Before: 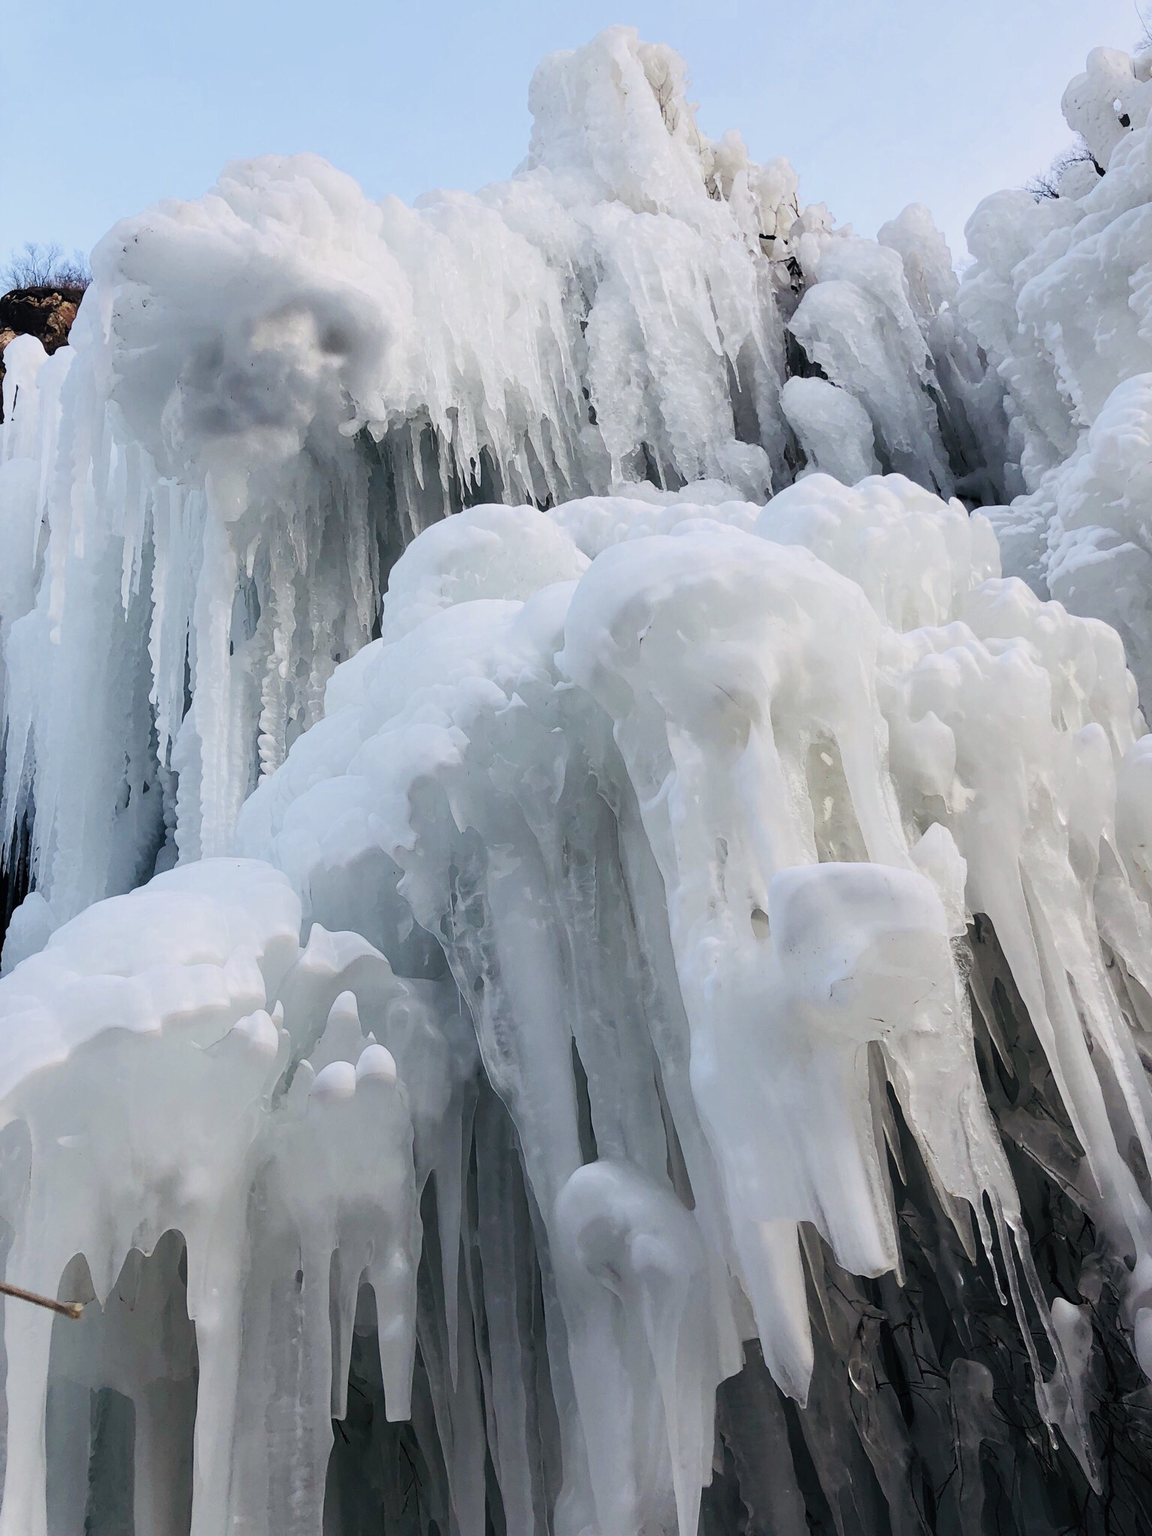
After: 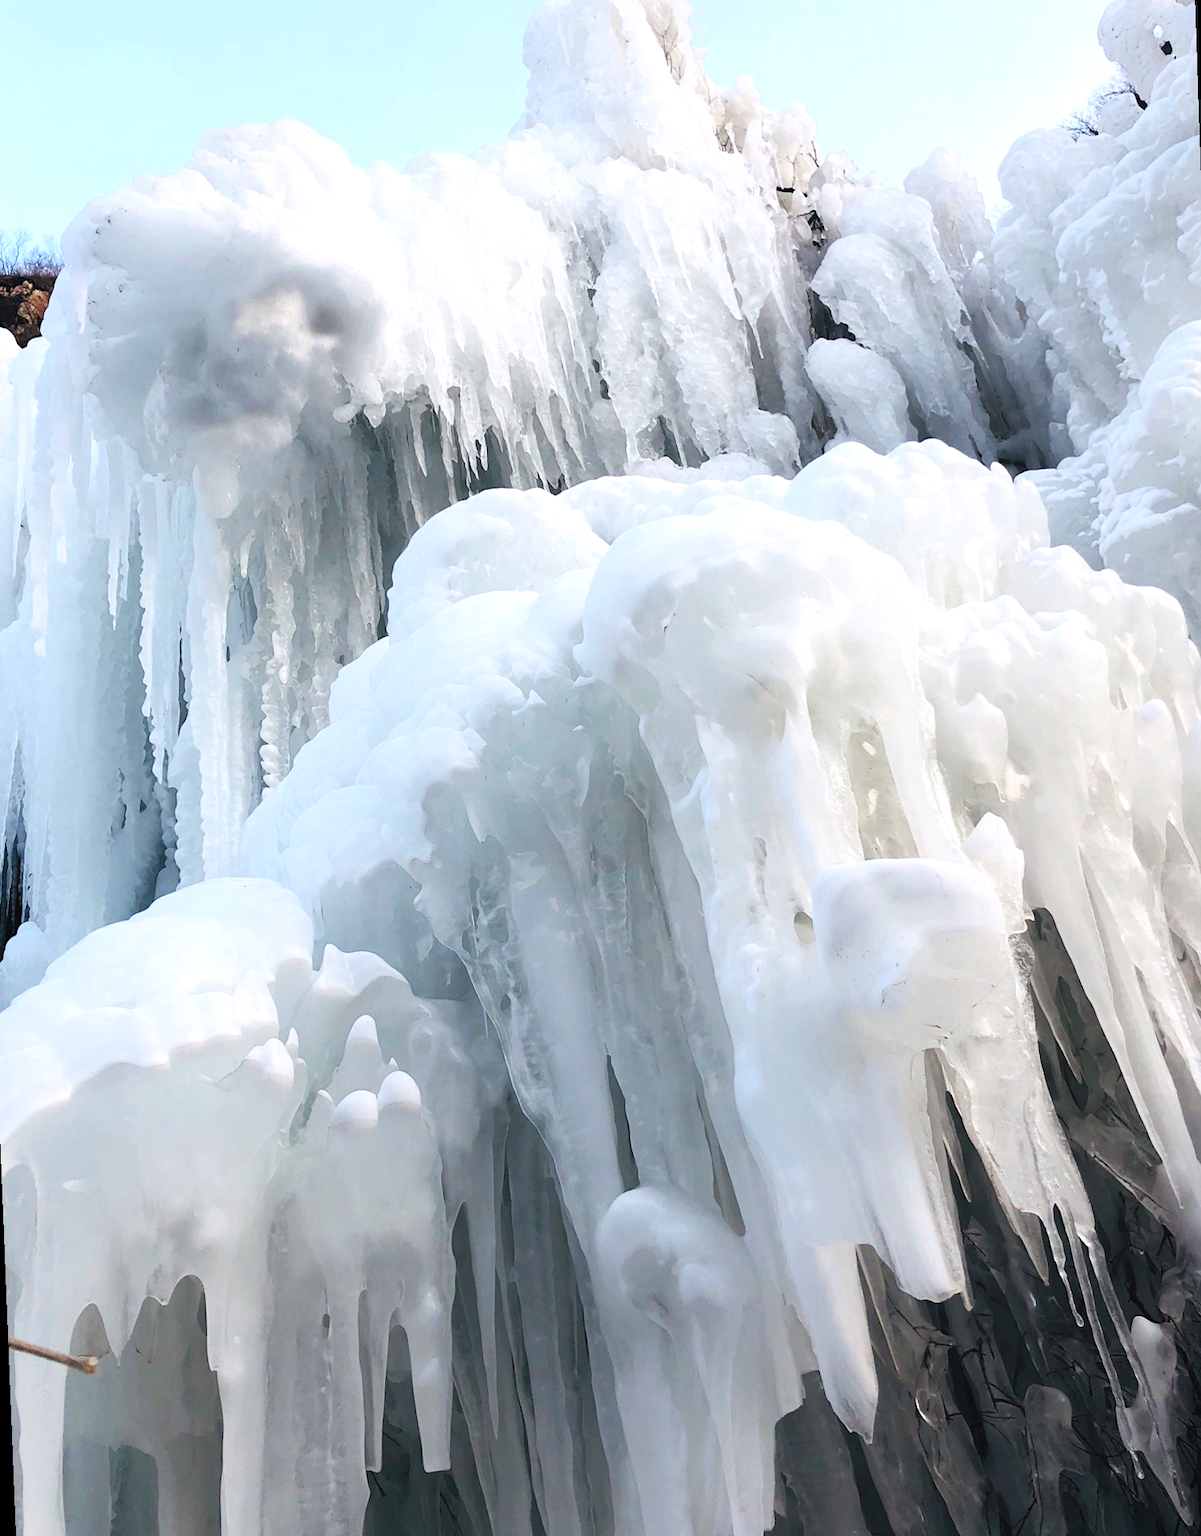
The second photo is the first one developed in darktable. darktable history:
rotate and perspective: rotation -2.12°, lens shift (vertical) 0.009, lens shift (horizontal) -0.008, automatic cropping original format, crop left 0.036, crop right 0.964, crop top 0.05, crop bottom 0.959
exposure: exposure 0.6 EV, compensate highlight preservation false
contrast equalizer: octaves 7, y [[0.6 ×6], [0.55 ×6], [0 ×6], [0 ×6], [0 ×6]], mix -0.3
